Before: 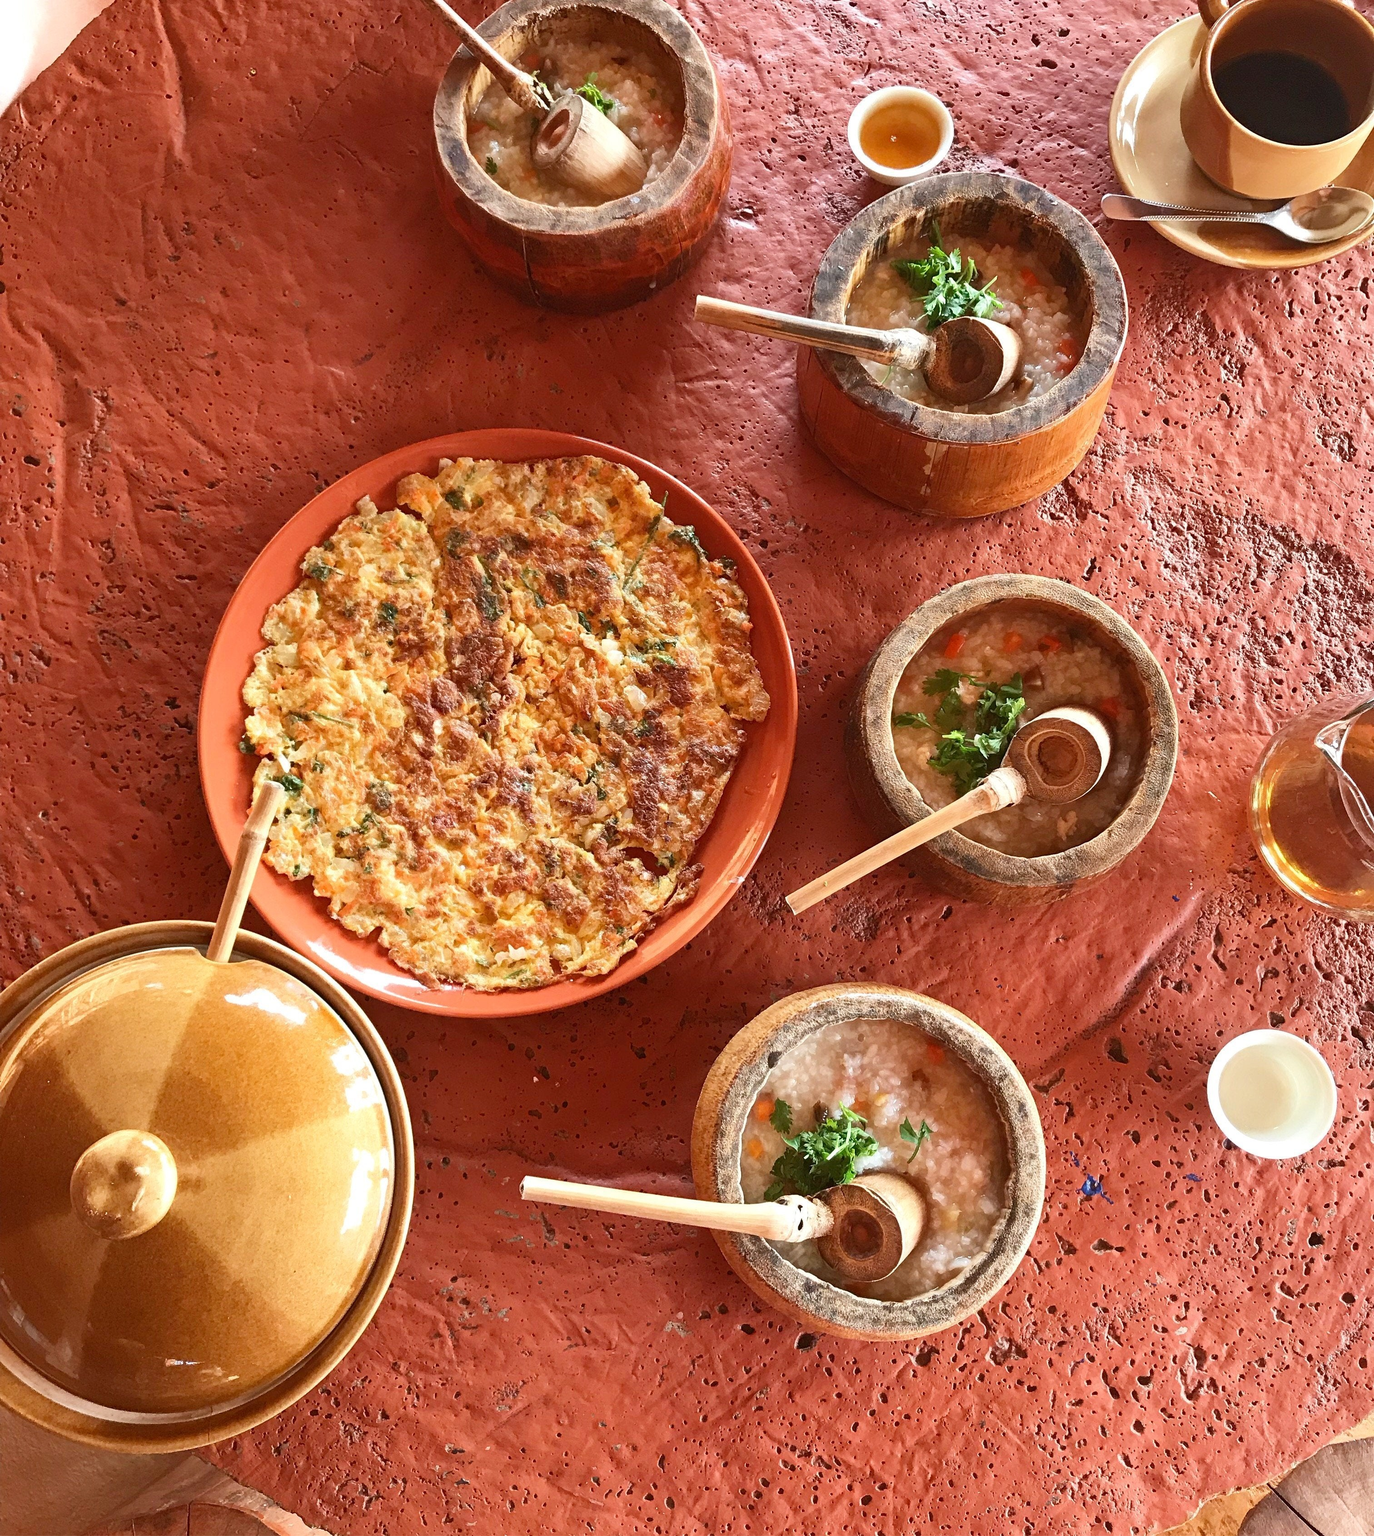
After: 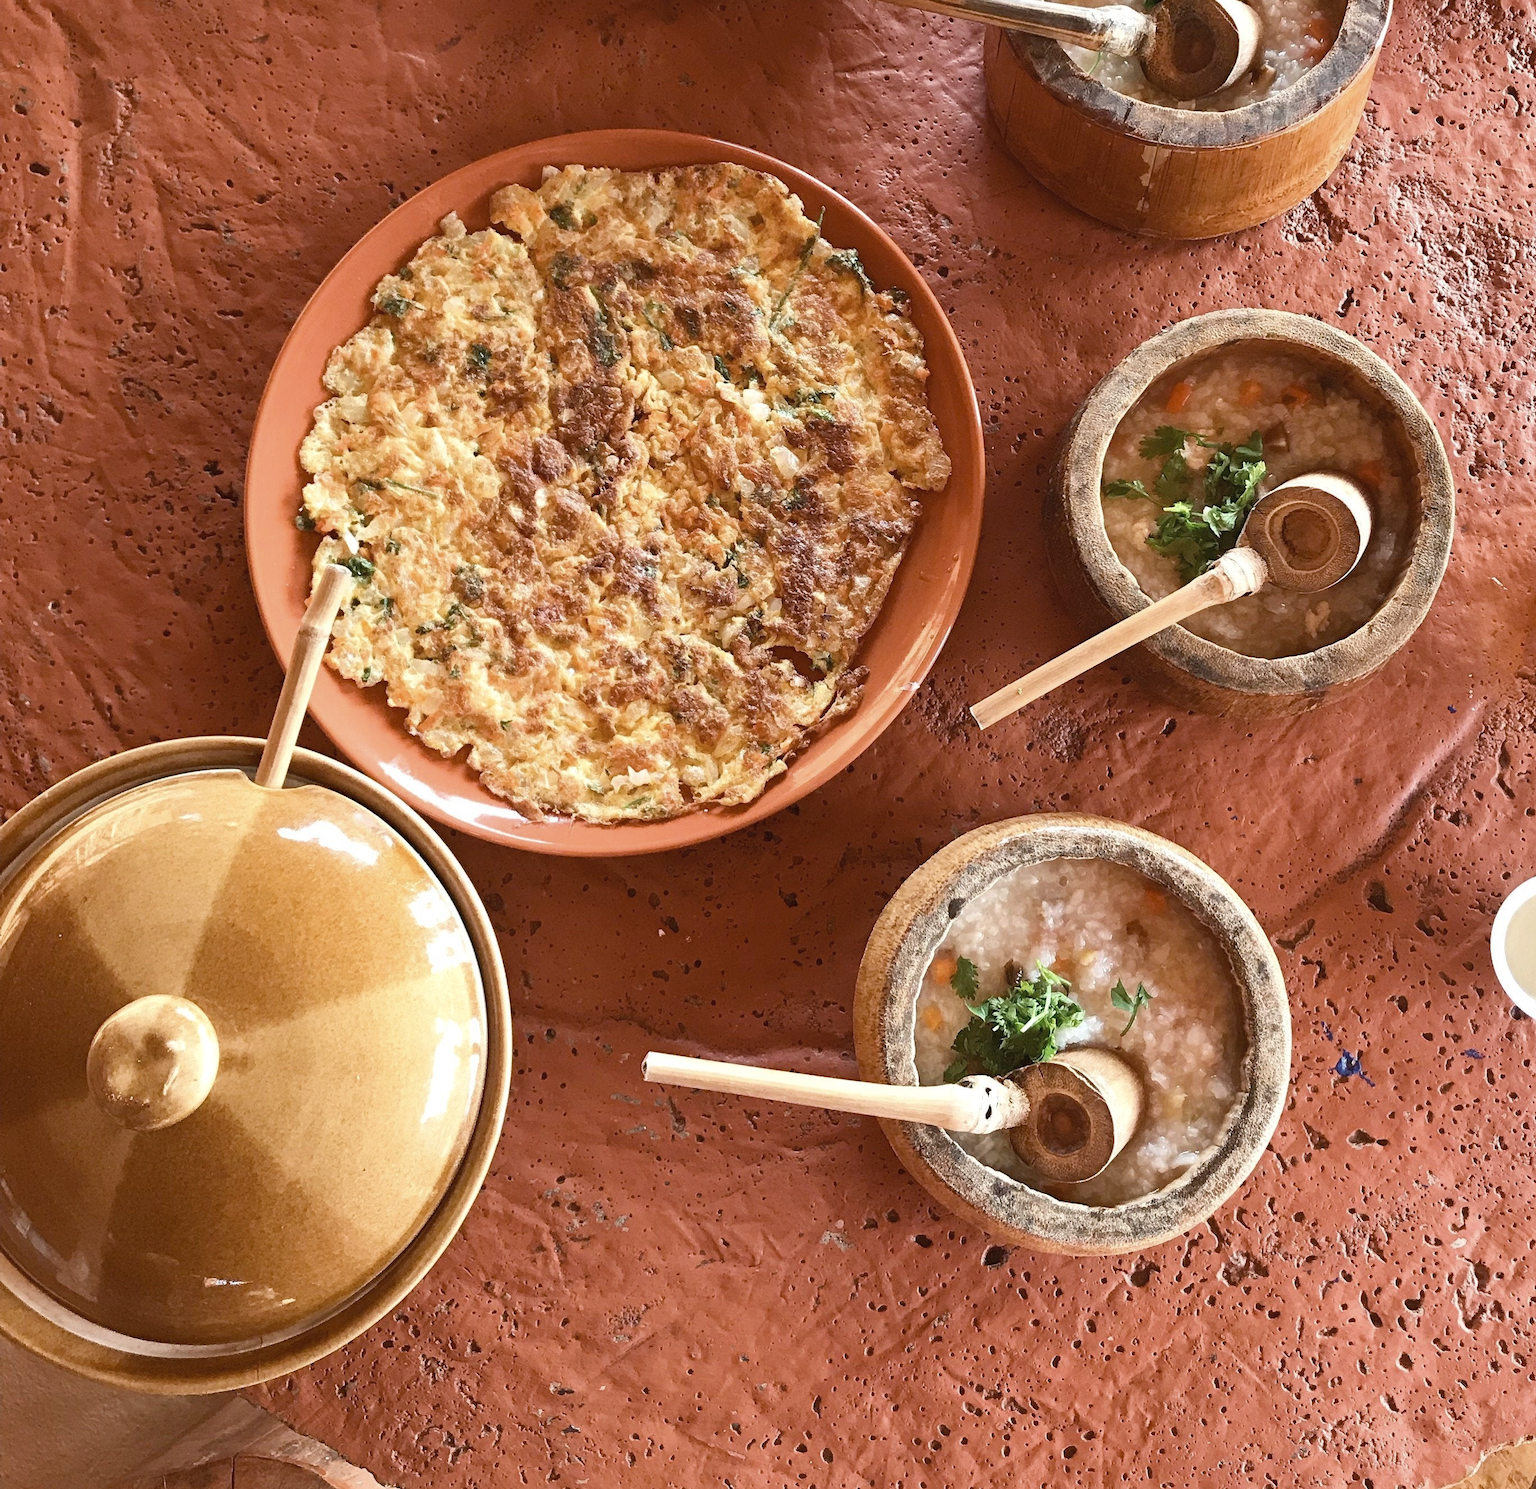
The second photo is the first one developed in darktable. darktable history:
crop: top 21.108%, right 9.441%, bottom 0.275%
velvia: strength 32.43%, mid-tones bias 0.208
color correction: highlights b* -0.005, saturation 0.532
